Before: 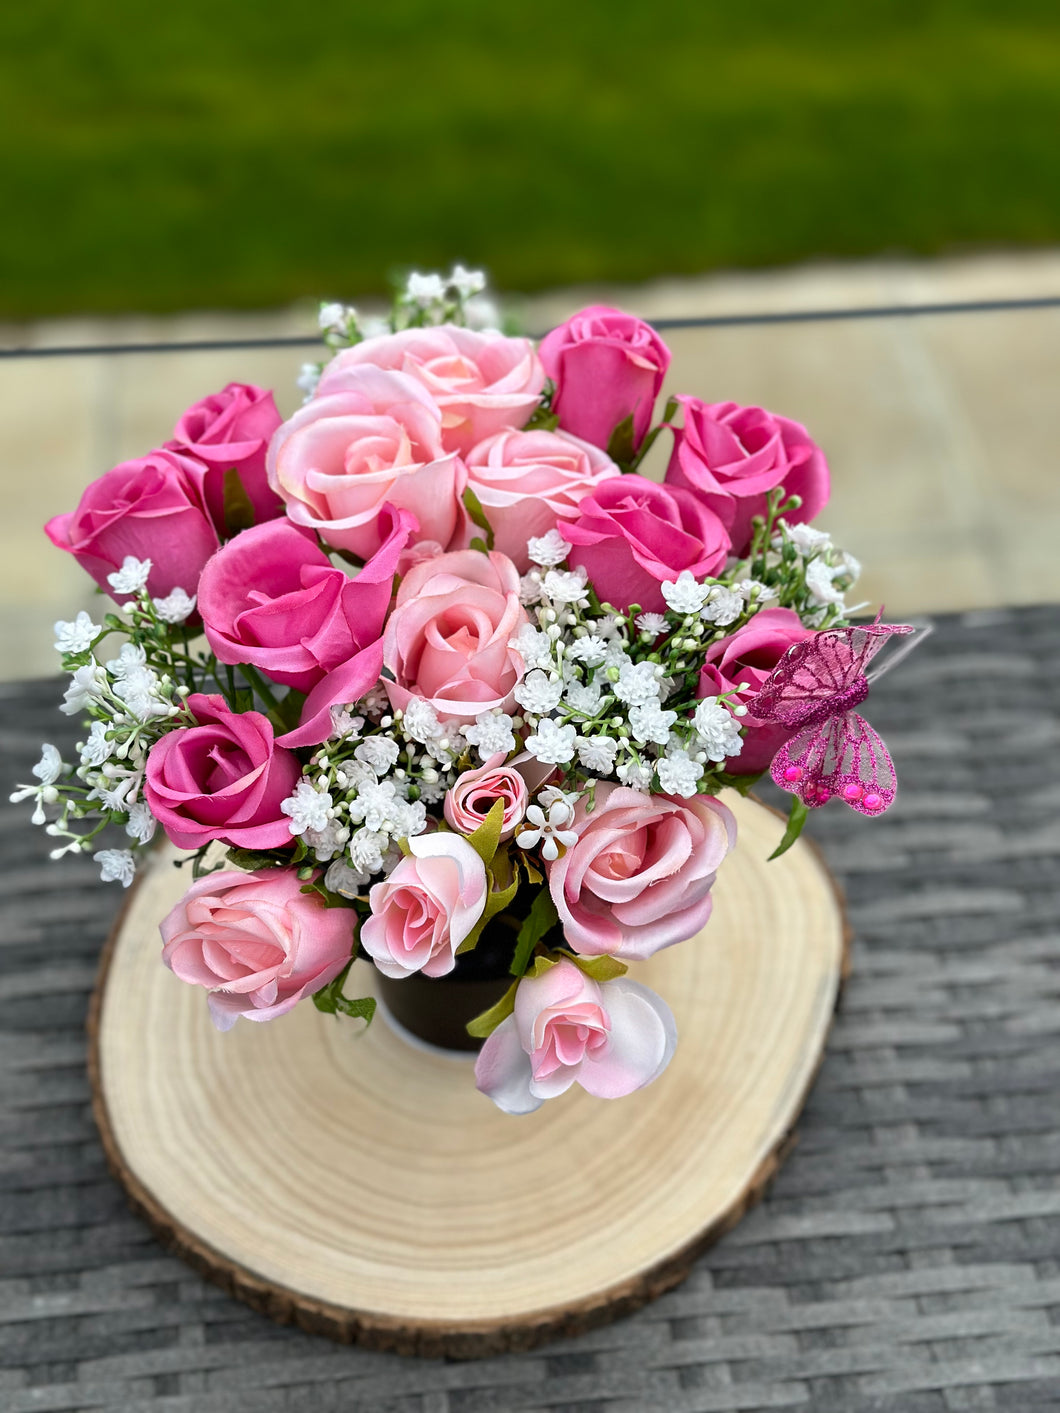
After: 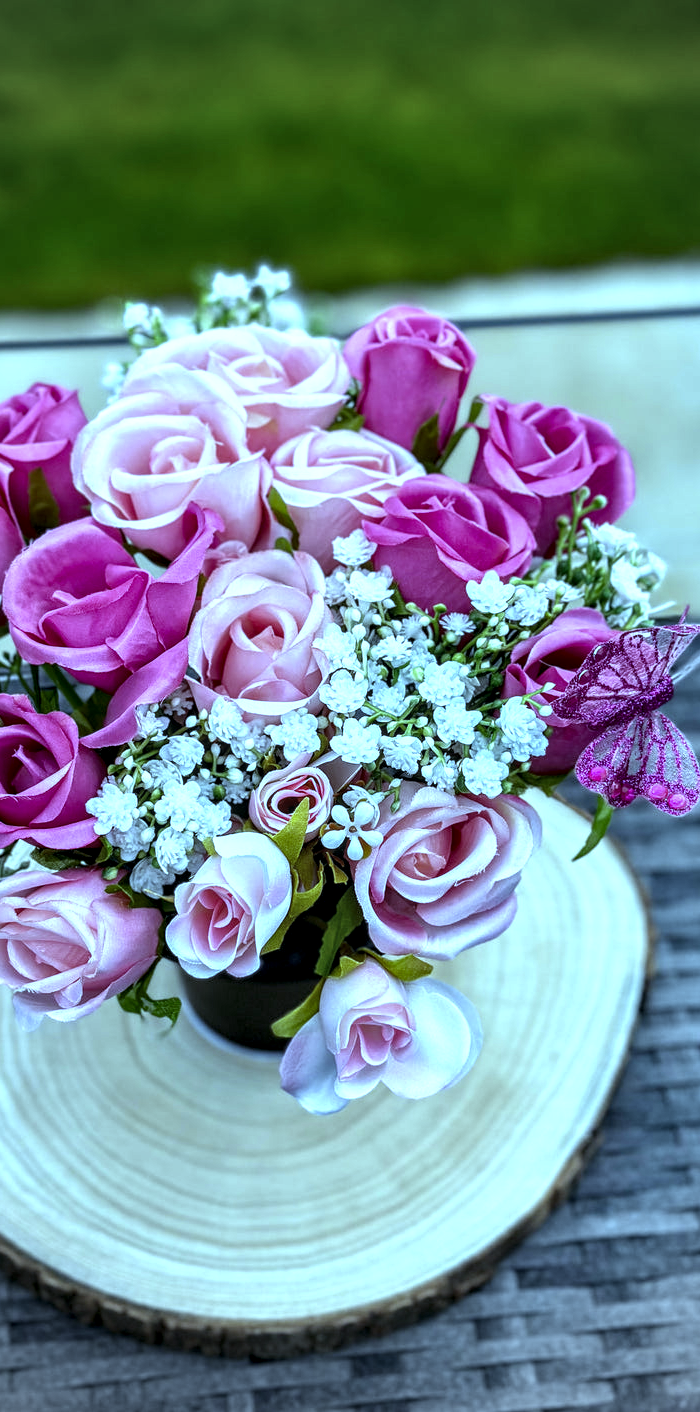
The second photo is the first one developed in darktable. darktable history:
exposure: black level correction -0.003, exposure 0.04 EV, compensate highlight preservation false
white balance: red 0.871, blue 1.249
vignetting: on, module defaults
color balance: mode lift, gamma, gain (sRGB), lift [0.997, 0.979, 1.021, 1.011], gamma [1, 1.084, 0.916, 0.998], gain [1, 0.87, 1.13, 1.101], contrast 4.55%, contrast fulcrum 38.24%, output saturation 104.09%
local contrast: detail 160%
crop and rotate: left 18.442%, right 15.508%
